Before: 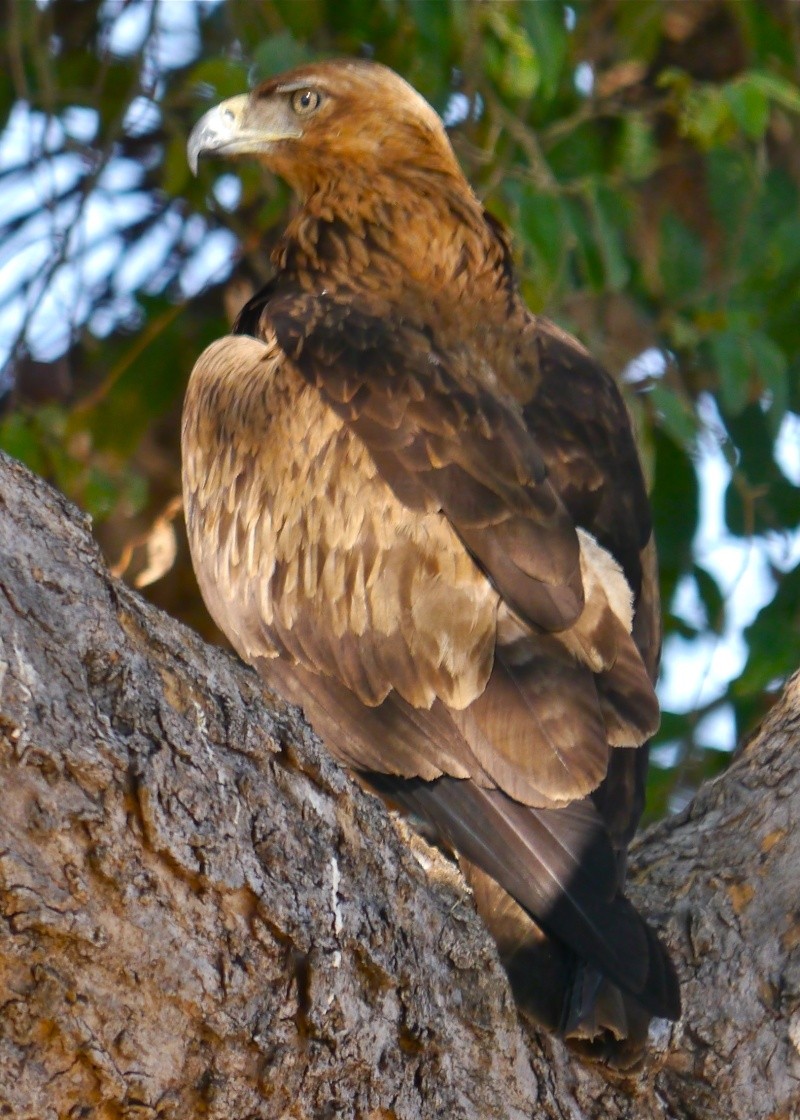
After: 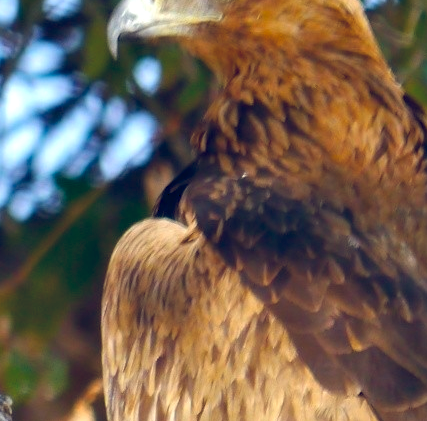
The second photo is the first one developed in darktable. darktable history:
color balance rgb: global offset › luminance -0.277%, global offset › chroma 0.316%, global offset › hue 259.21°, linear chroma grading › global chroma 16.488%, perceptual saturation grading › global saturation 0.513%, perceptual brilliance grading › global brilliance 4.473%, global vibrance 10.353%, saturation formula JzAzBz (2021)
color correction: highlights a* -2.6, highlights b* 2.53
crop: left 10.097%, top 10.516%, right 36.434%, bottom 51.823%
